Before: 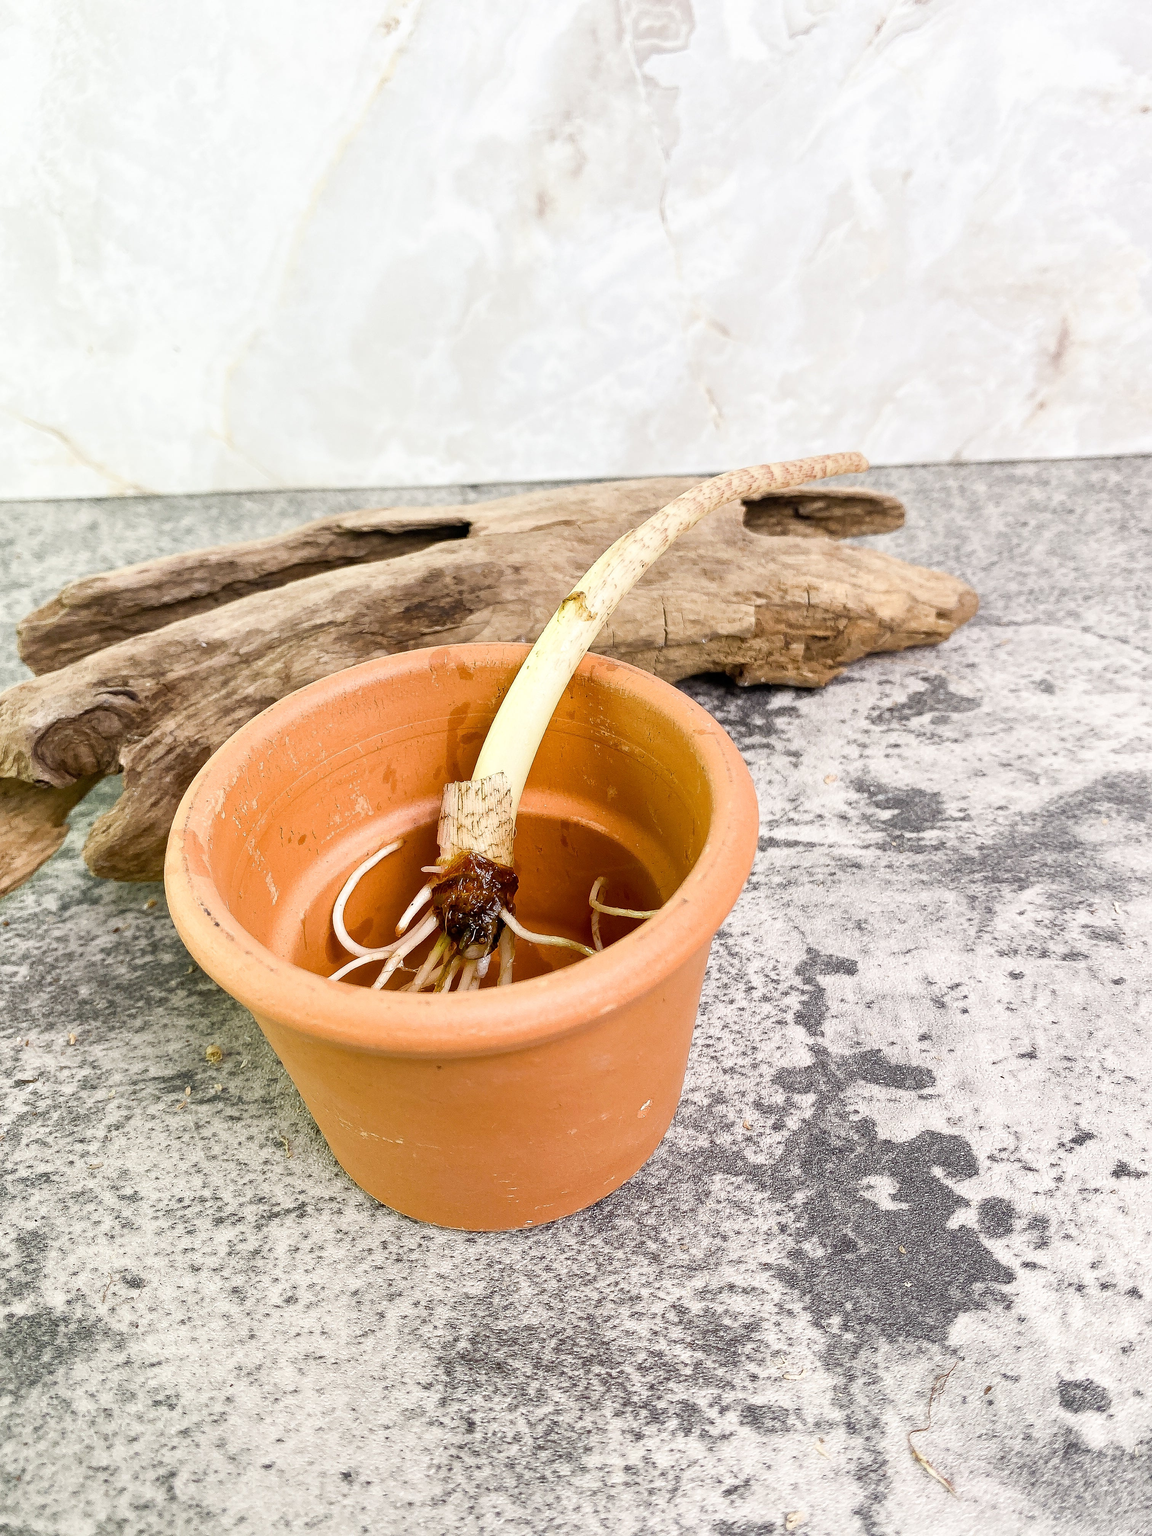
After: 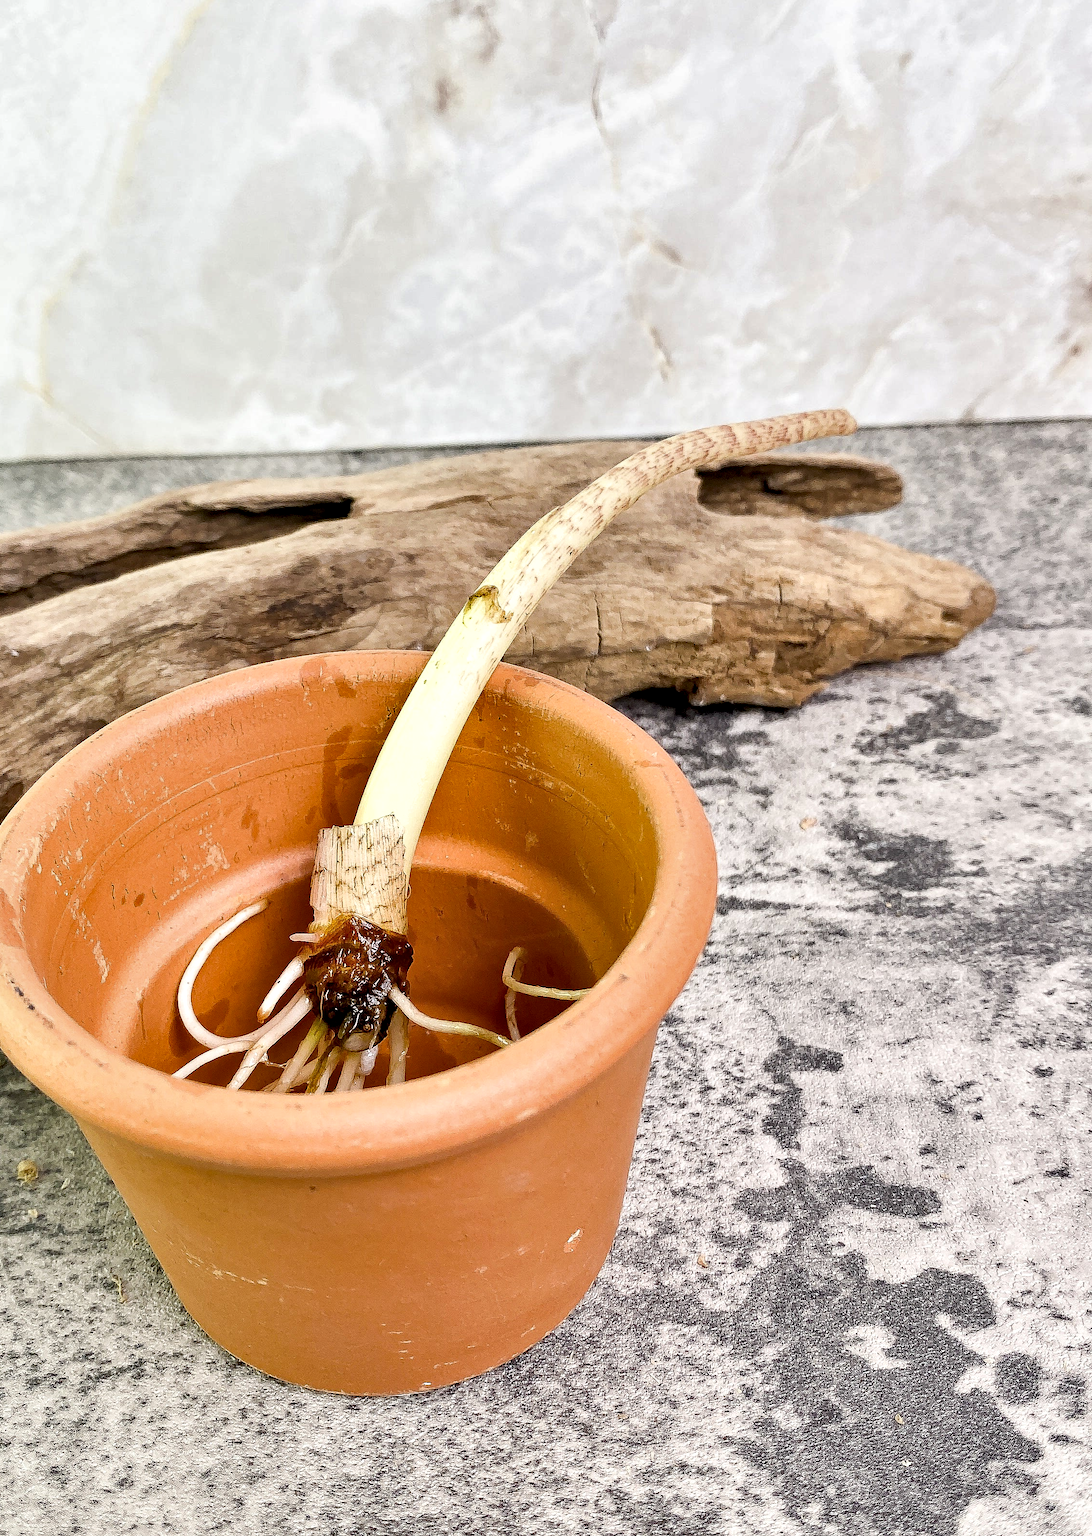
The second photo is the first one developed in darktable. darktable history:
shadows and highlights: low approximation 0.01, soften with gaussian
contrast equalizer: y [[0.6 ×6], [0.55 ×6], [0 ×6], [0 ×6], [0 ×6]], mix 0.284
crop: left 16.711%, top 8.421%, right 8.368%, bottom 12.6%
